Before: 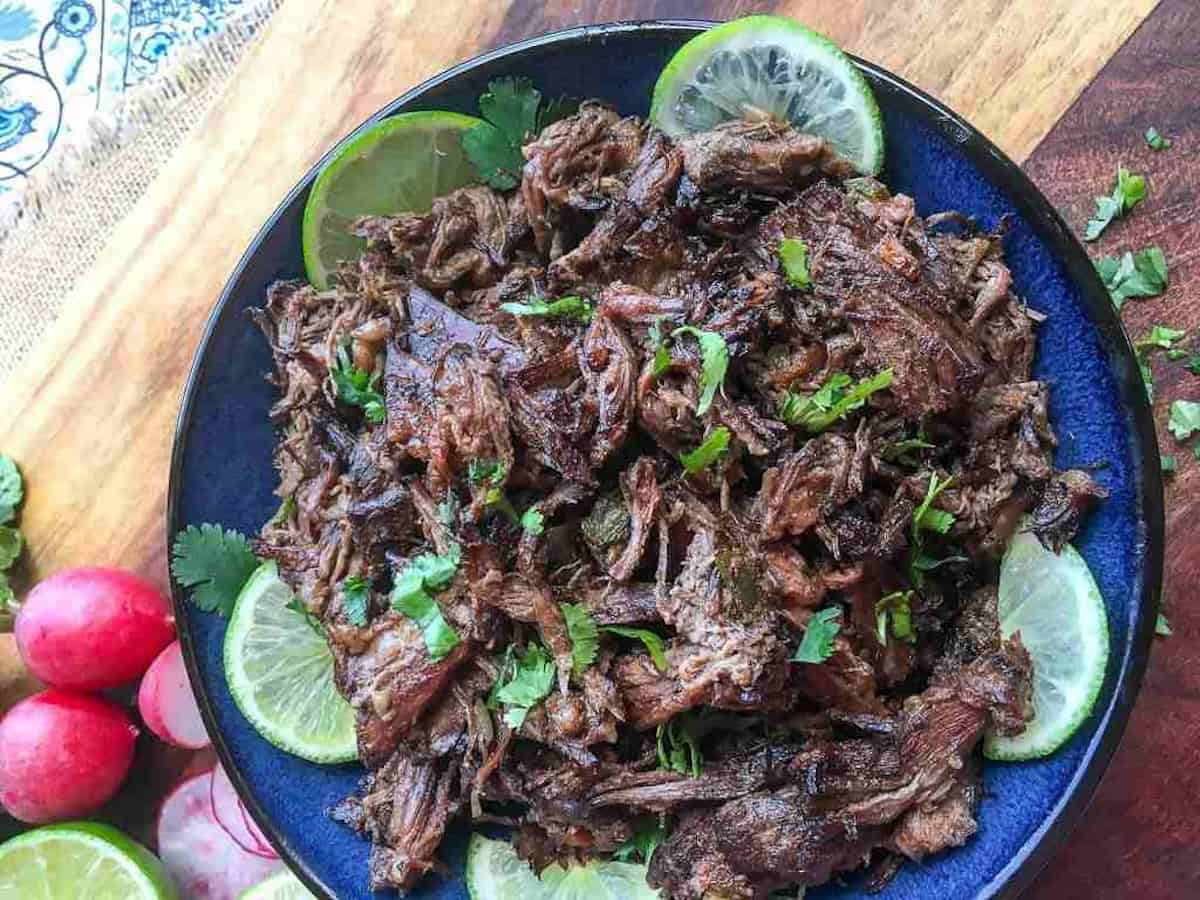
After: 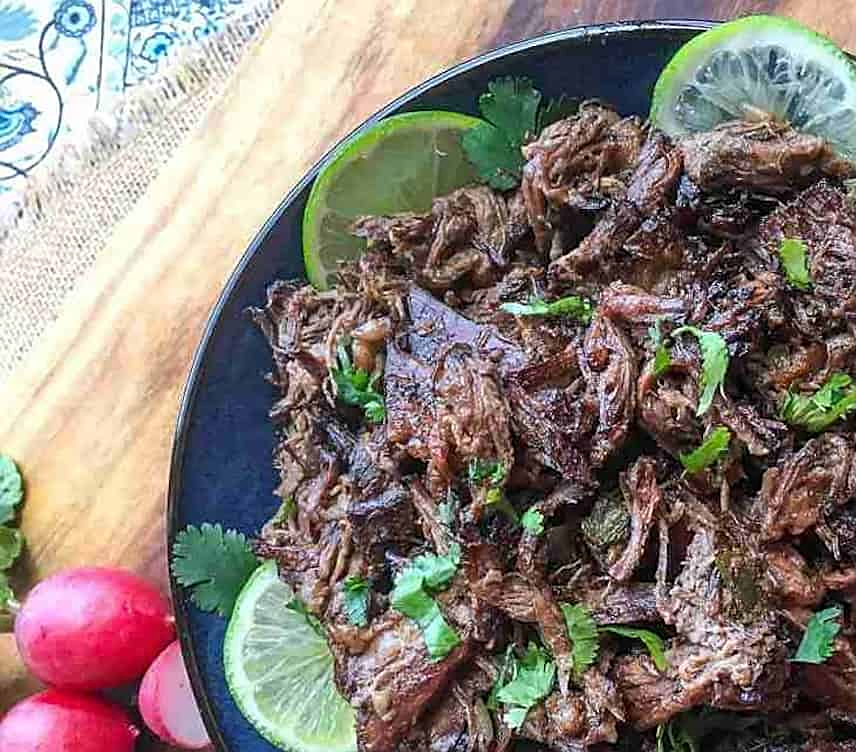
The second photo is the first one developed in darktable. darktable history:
crop: right 28.657%, bottom 16.365%
sharpen: on, module defaults
